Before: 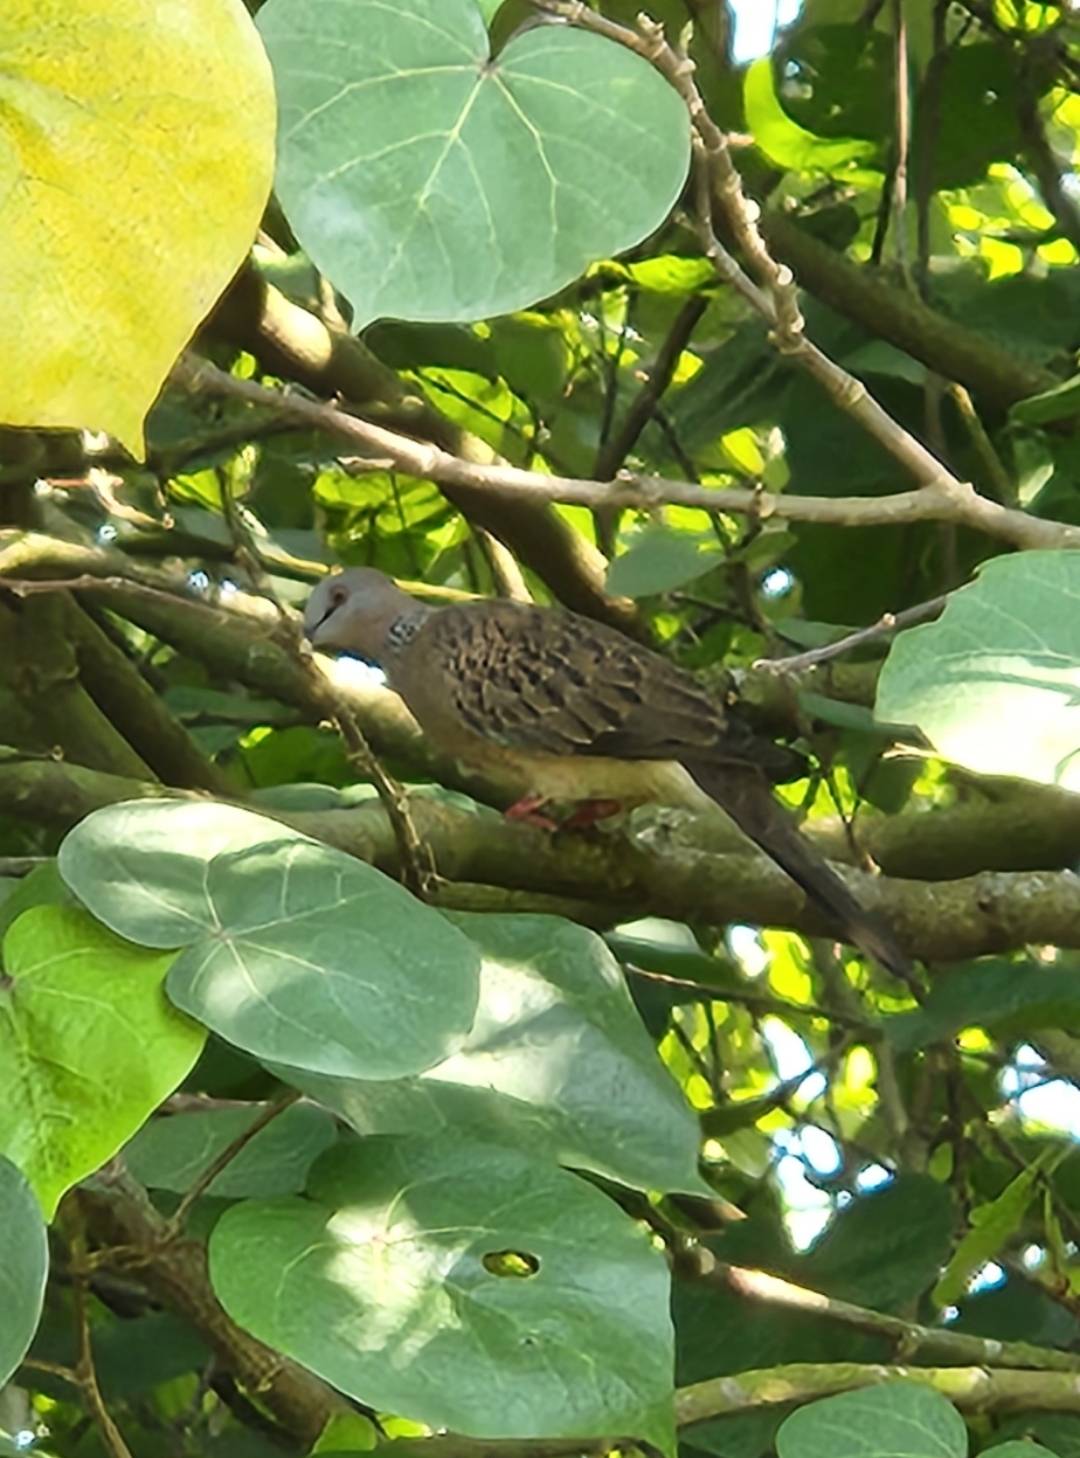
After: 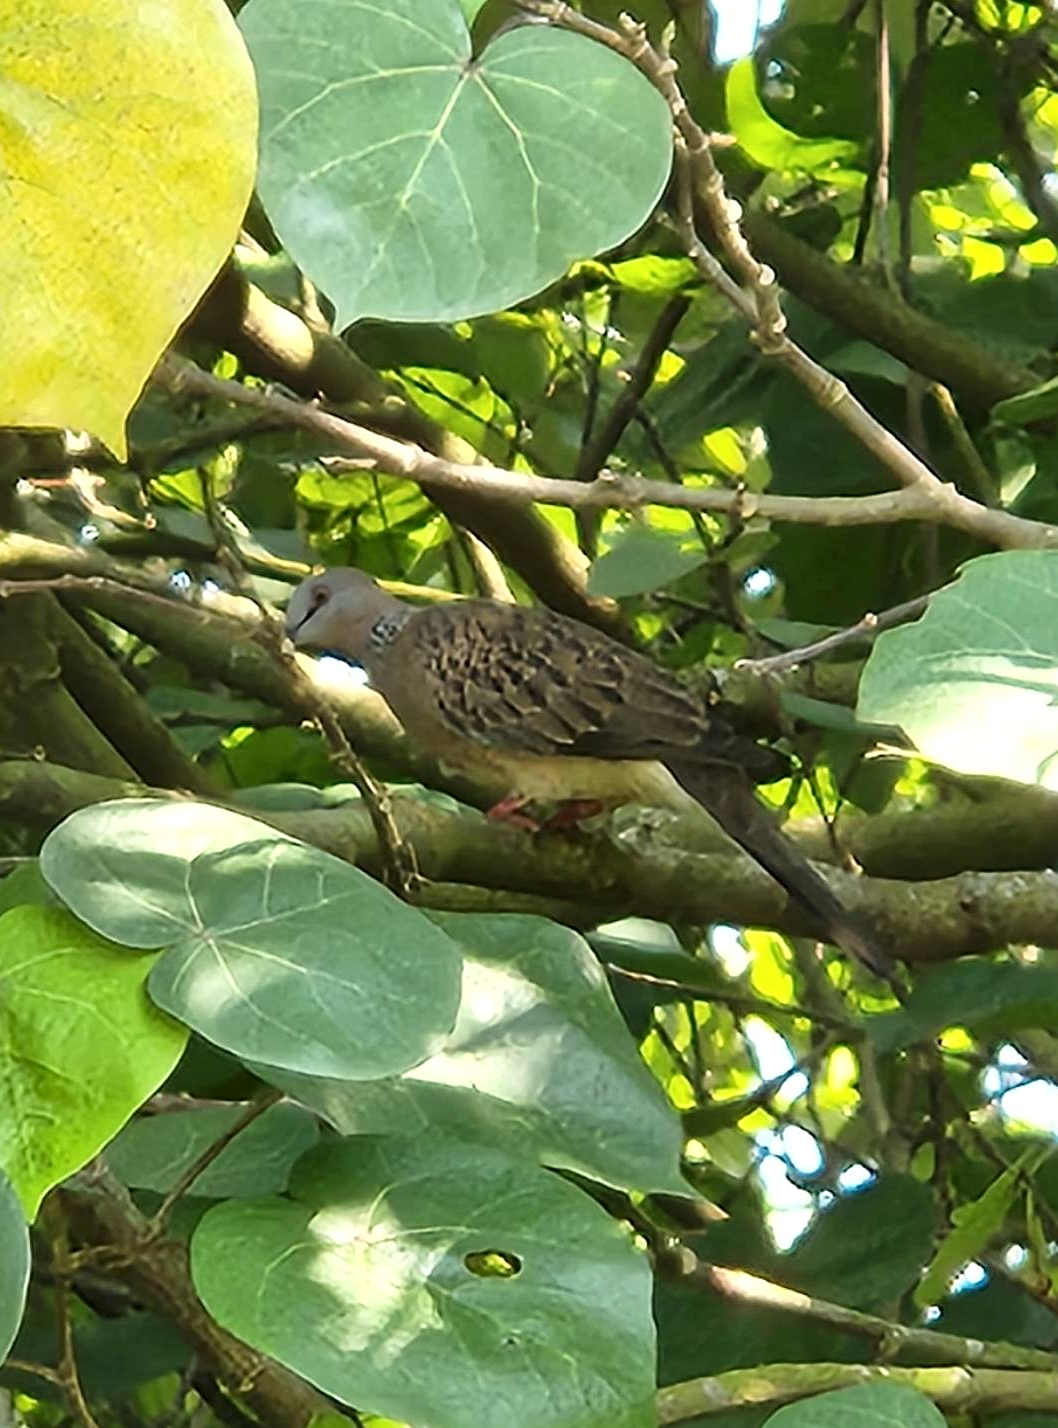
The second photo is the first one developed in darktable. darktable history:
crop: left 1.743%, right 0.268%, bottom 2.011%
sharpen: on, module defaults
local contrast: mode bilateral grid, contrast 20, coarseness 50, detail 120%, midtone range 0.2
